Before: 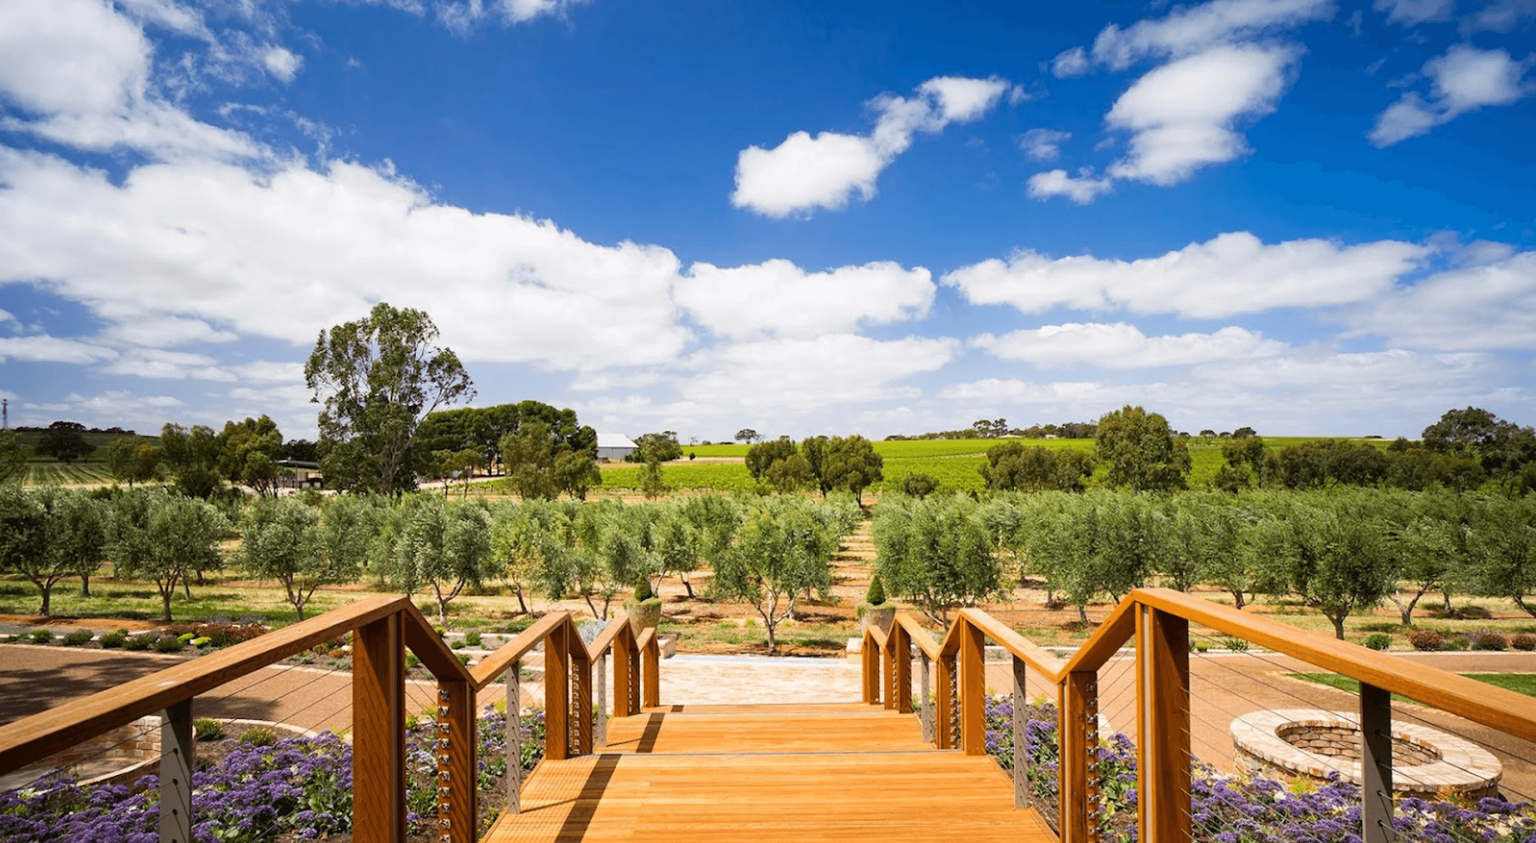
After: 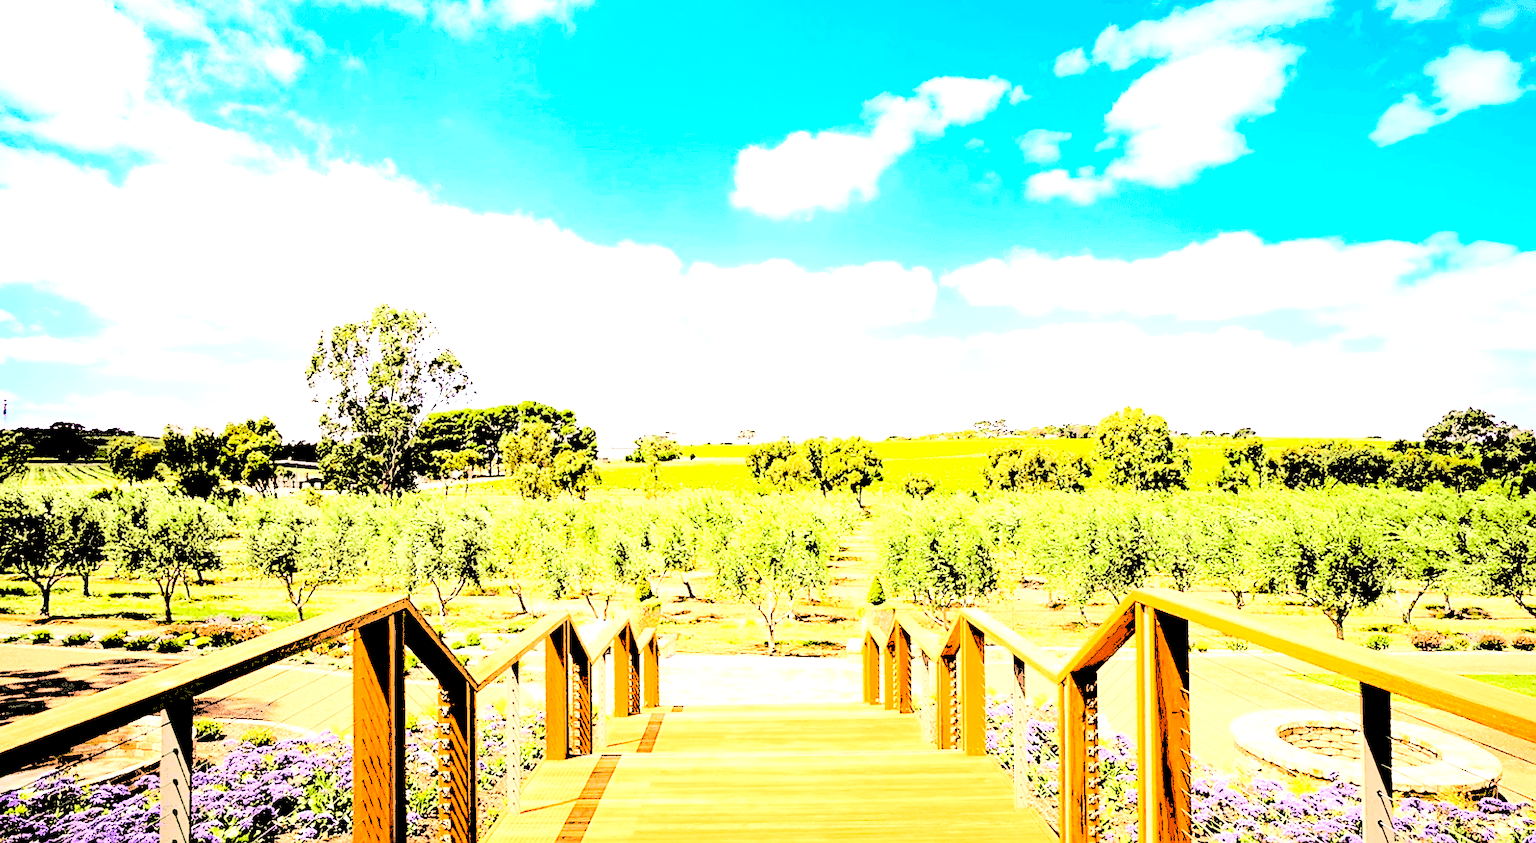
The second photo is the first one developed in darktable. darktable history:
sharpen: on, module defaults
levels: levels [0.246, 0.246, 0.506]
